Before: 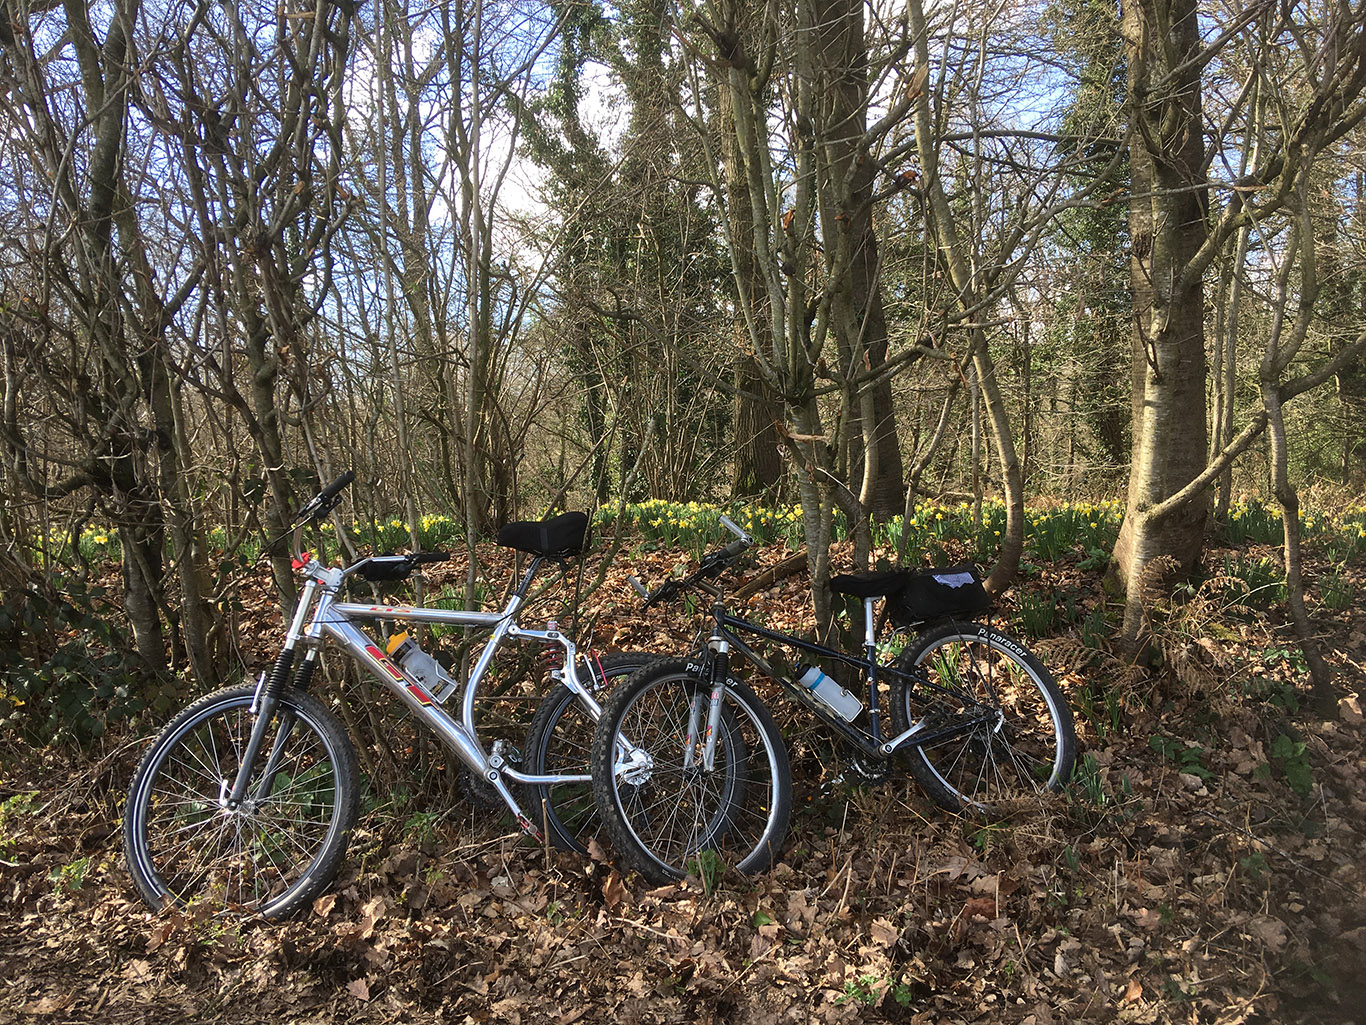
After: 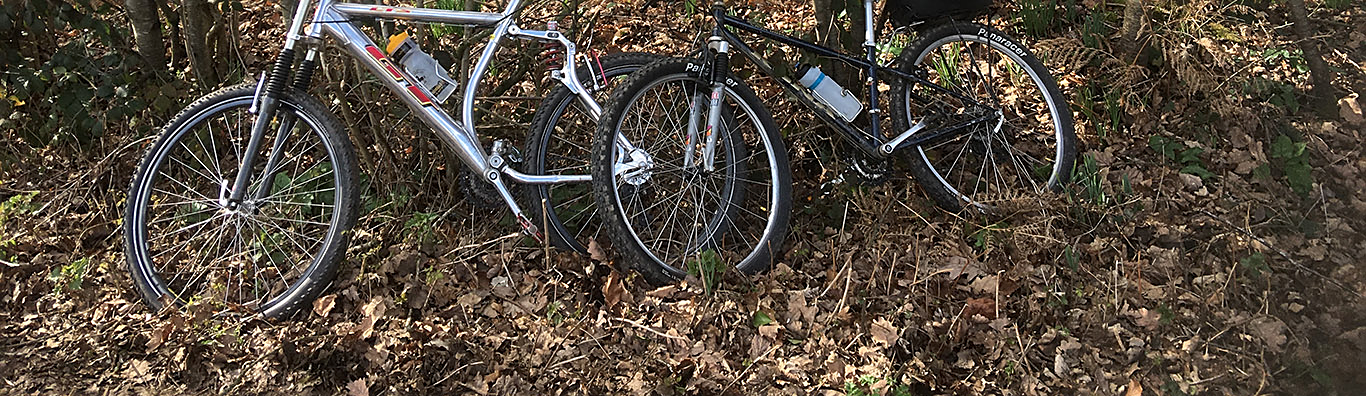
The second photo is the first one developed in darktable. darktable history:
crop and rotate: top 58.592%, bottom 2.74%
sharpen: on, module defaults
